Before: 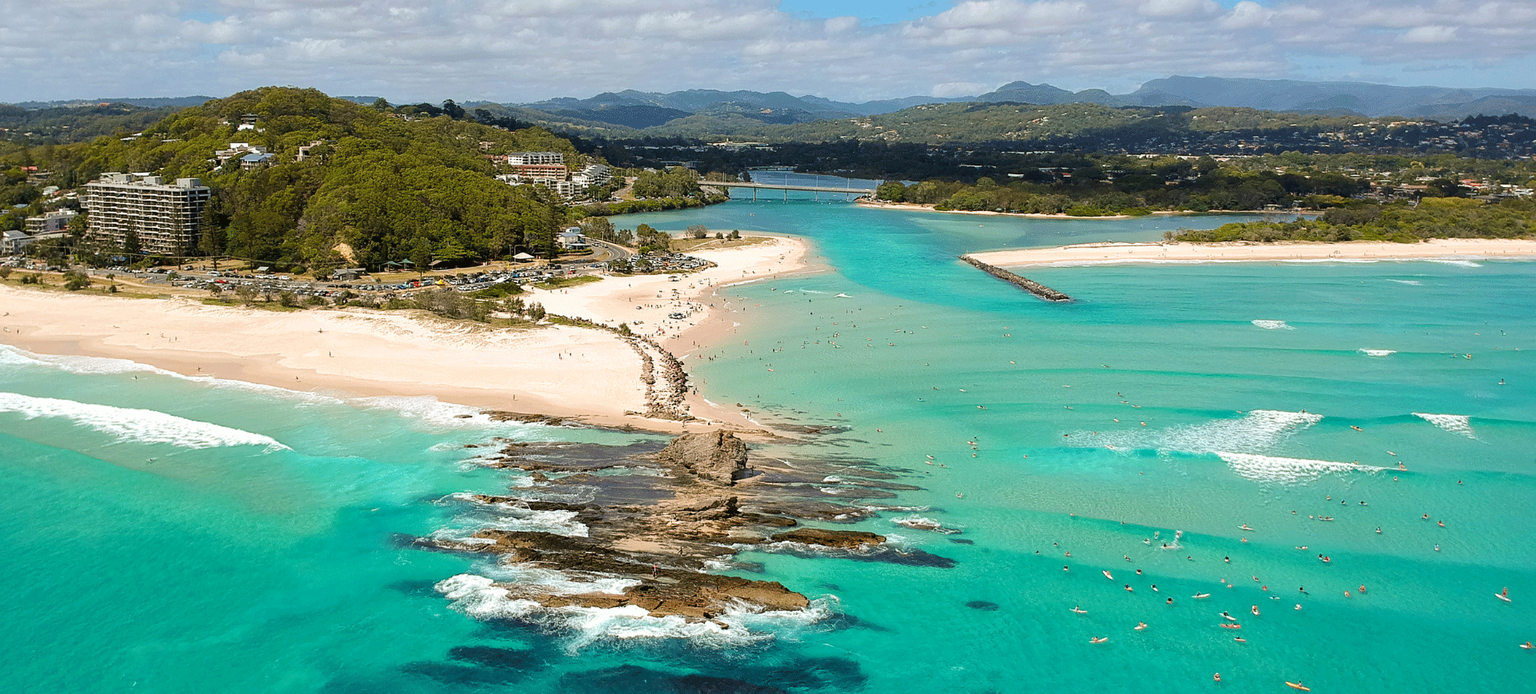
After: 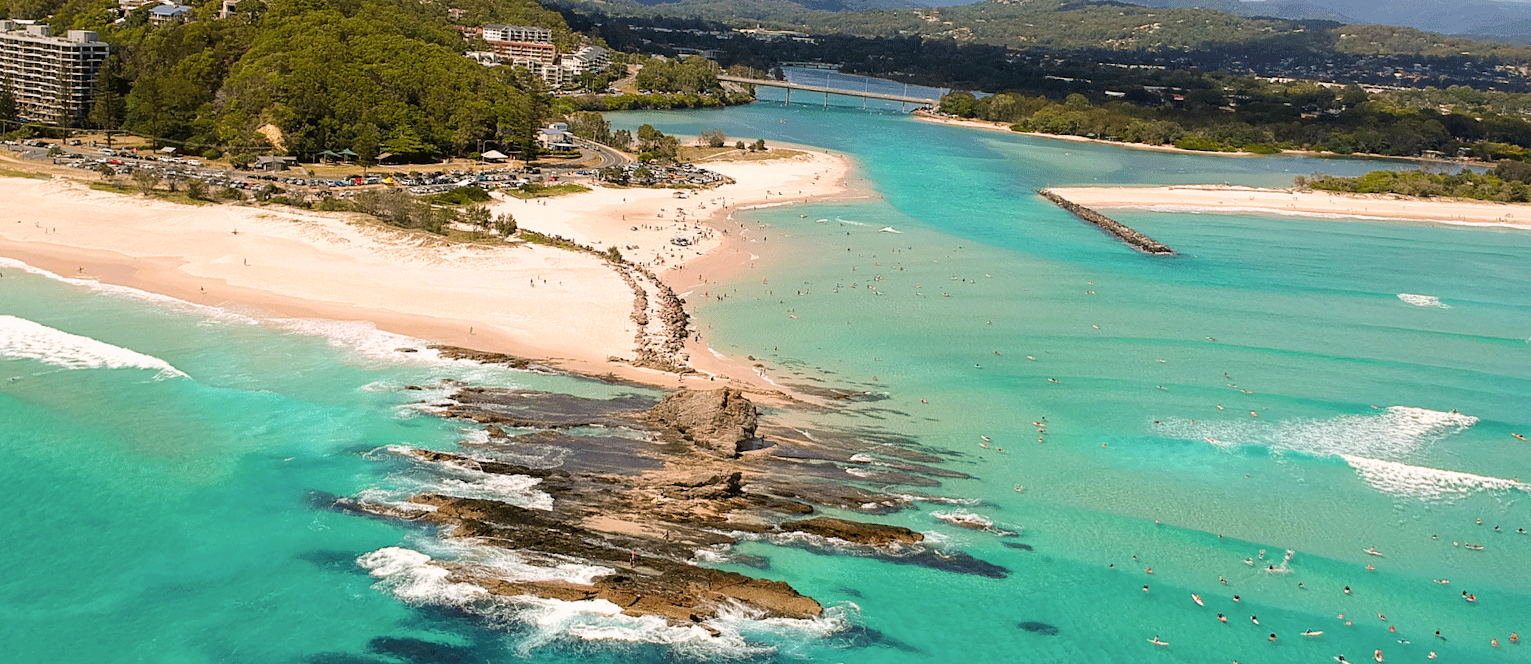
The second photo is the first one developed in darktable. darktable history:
color correction: highlights a* 6.8, highlights b* 3.87
crop and rotate: angle -3.69°, left 9.853%, top 20.972%, right 12.504%, bottom 11.923%
